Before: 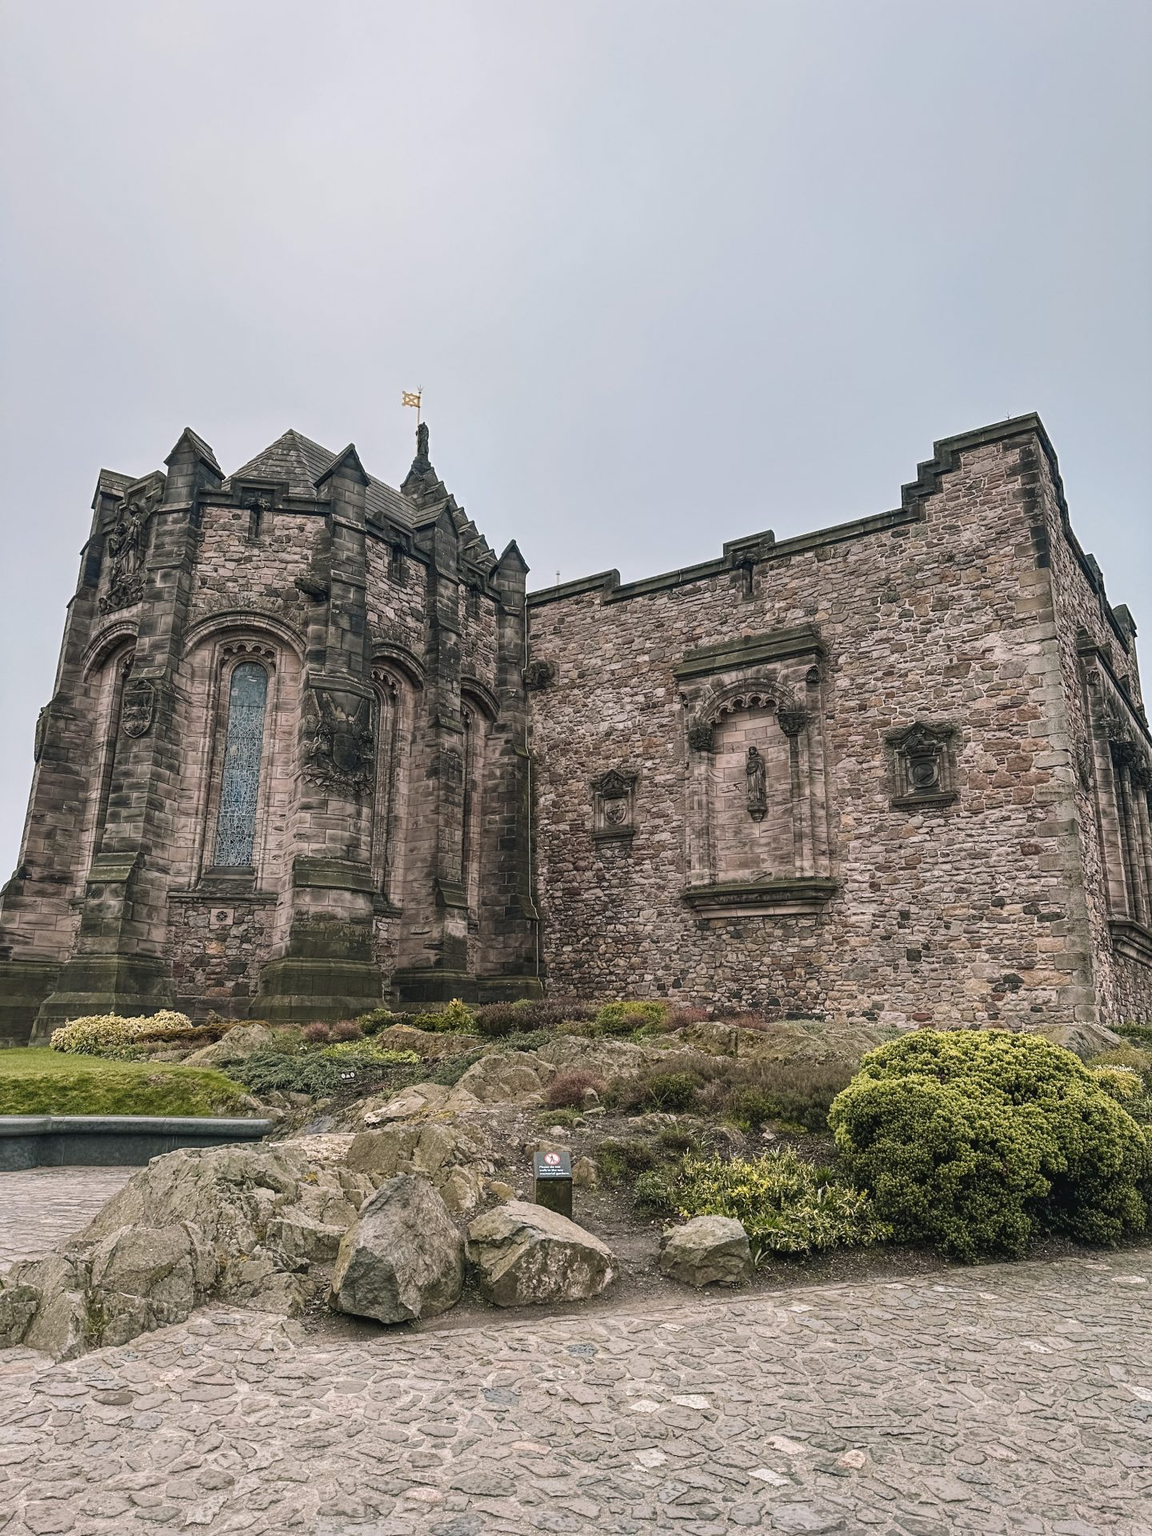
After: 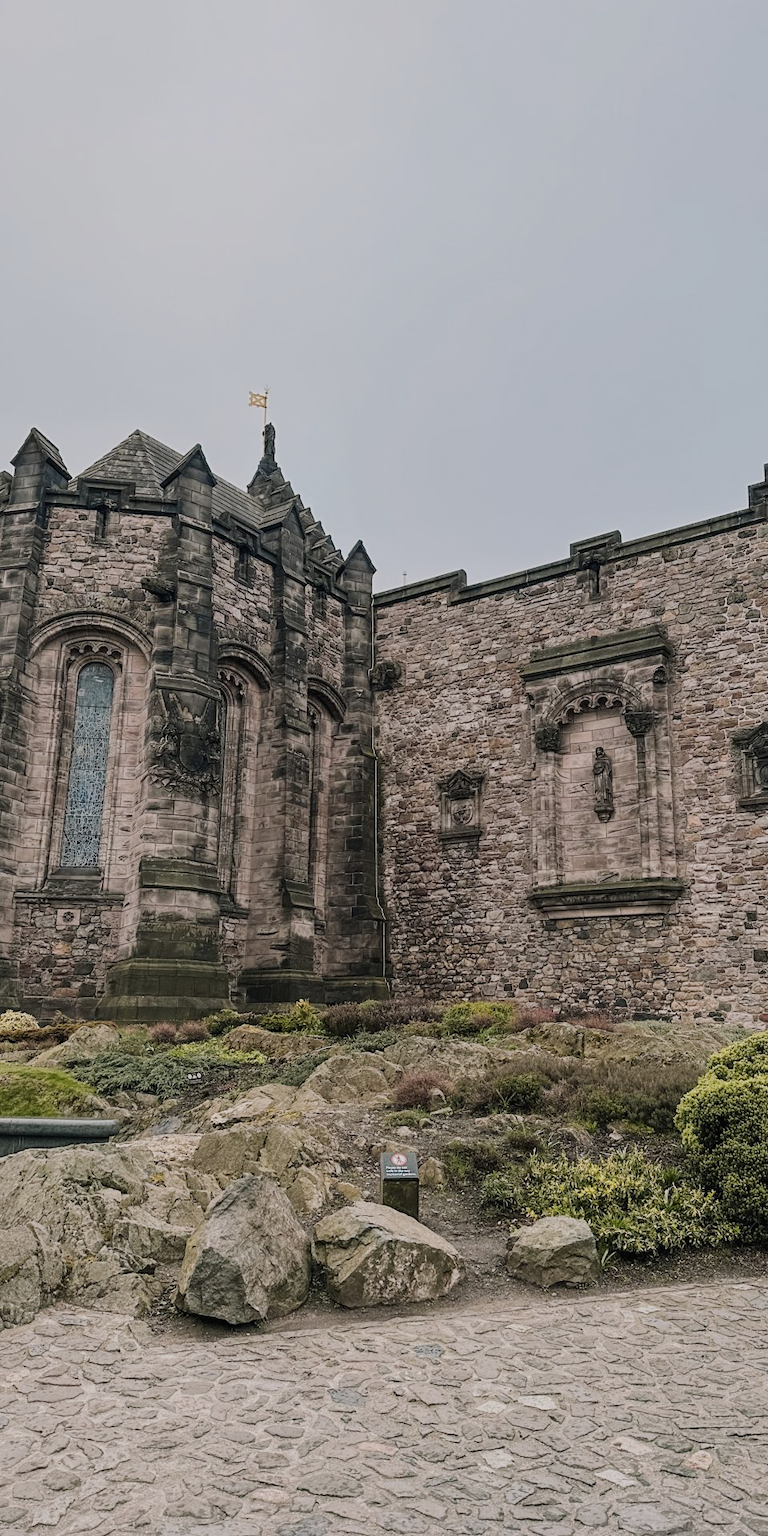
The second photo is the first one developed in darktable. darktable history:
filmic rgb: black relative exposure -7.65 EV, white relative exposure 4.56 EV, hardness 3.61, contrast in shadows safe
crop and rotate: left 13.363%, right 19.967%
